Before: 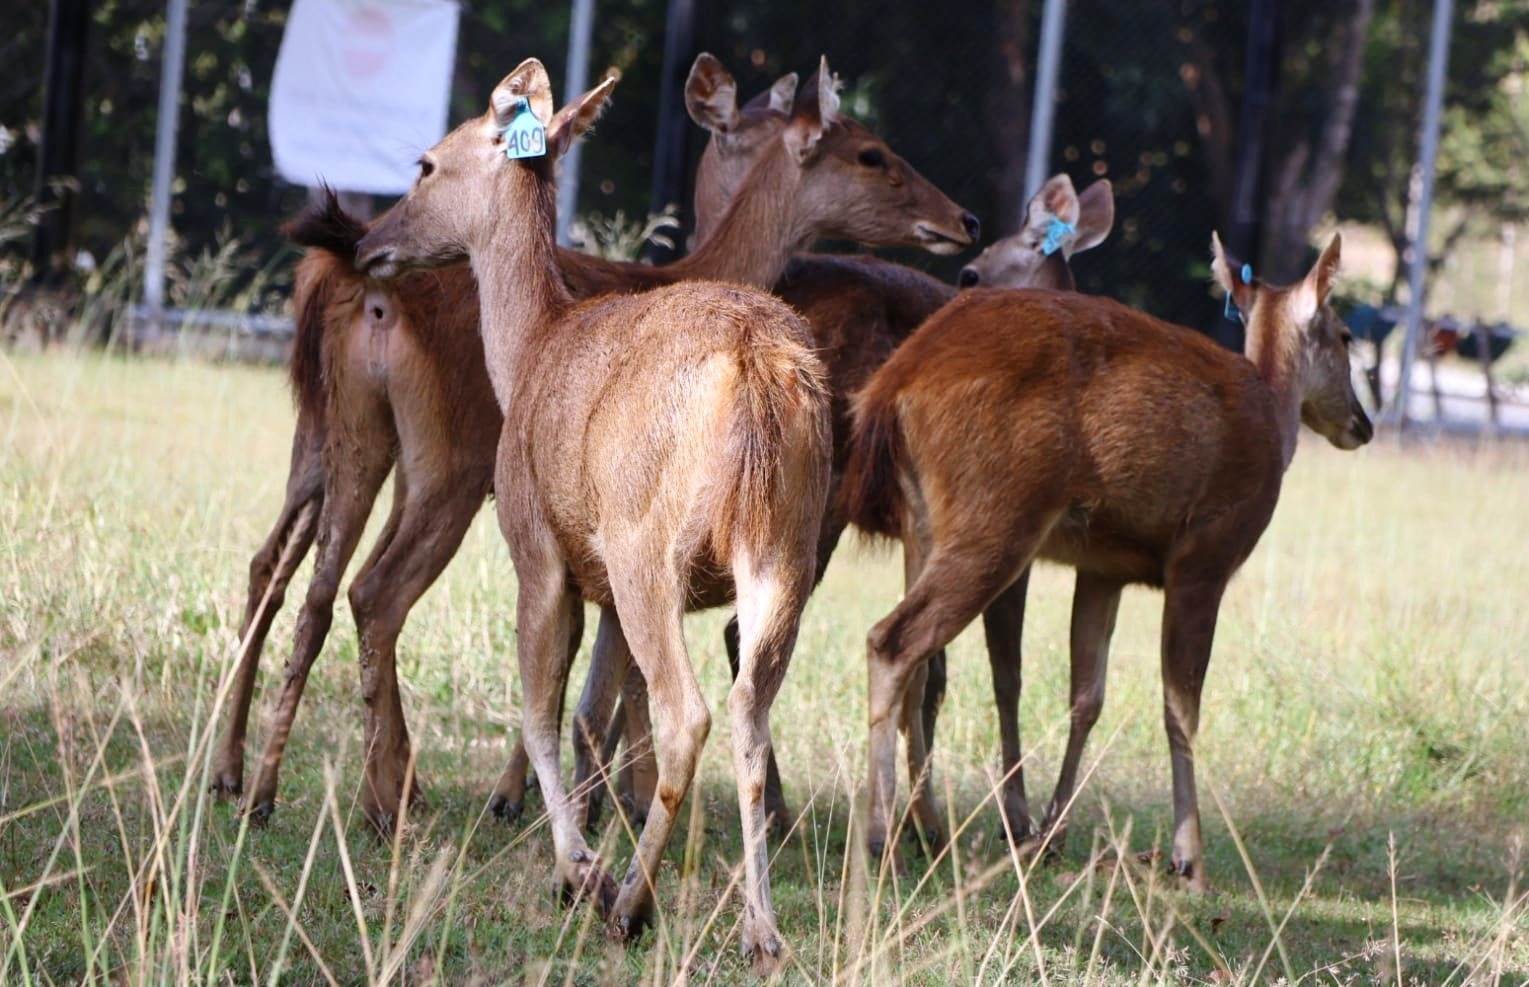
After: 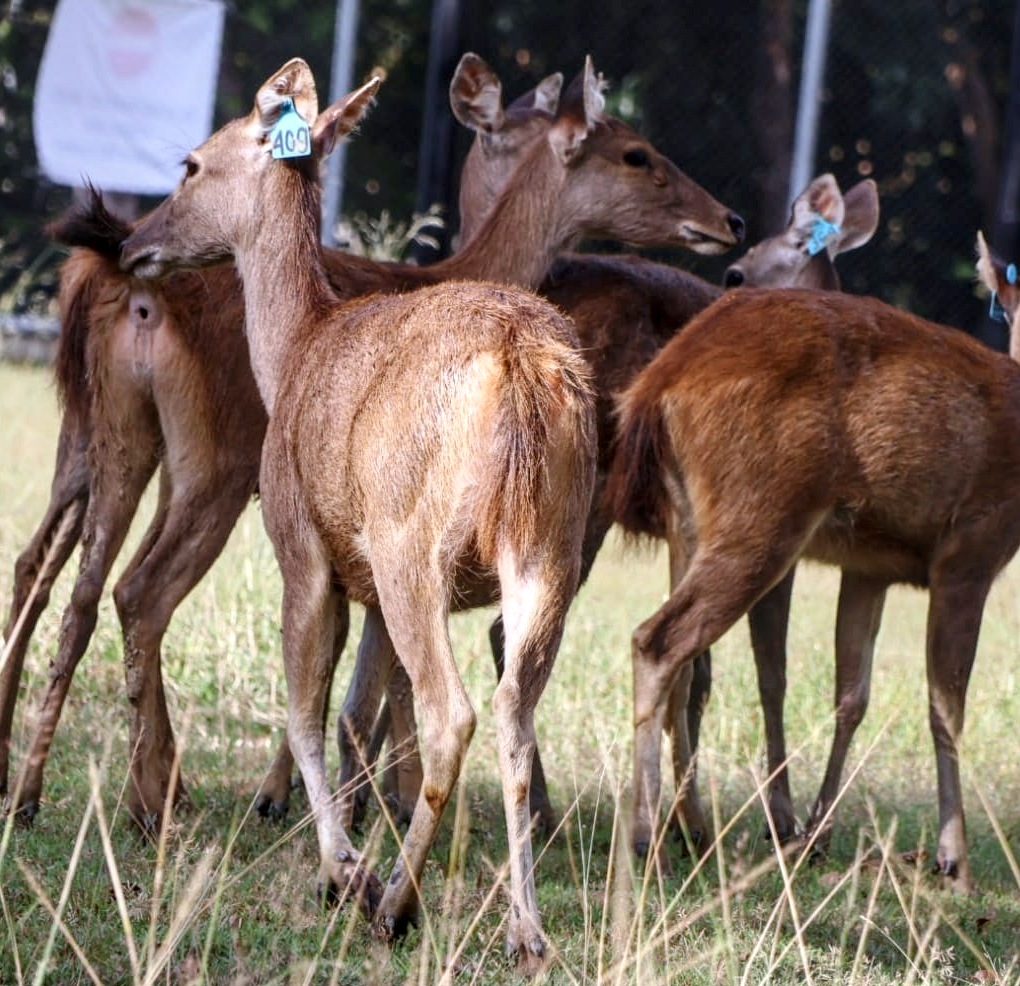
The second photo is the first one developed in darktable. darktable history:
local contrast: detail 130%
crop and rotate: left 15.446%, right 17.836%
